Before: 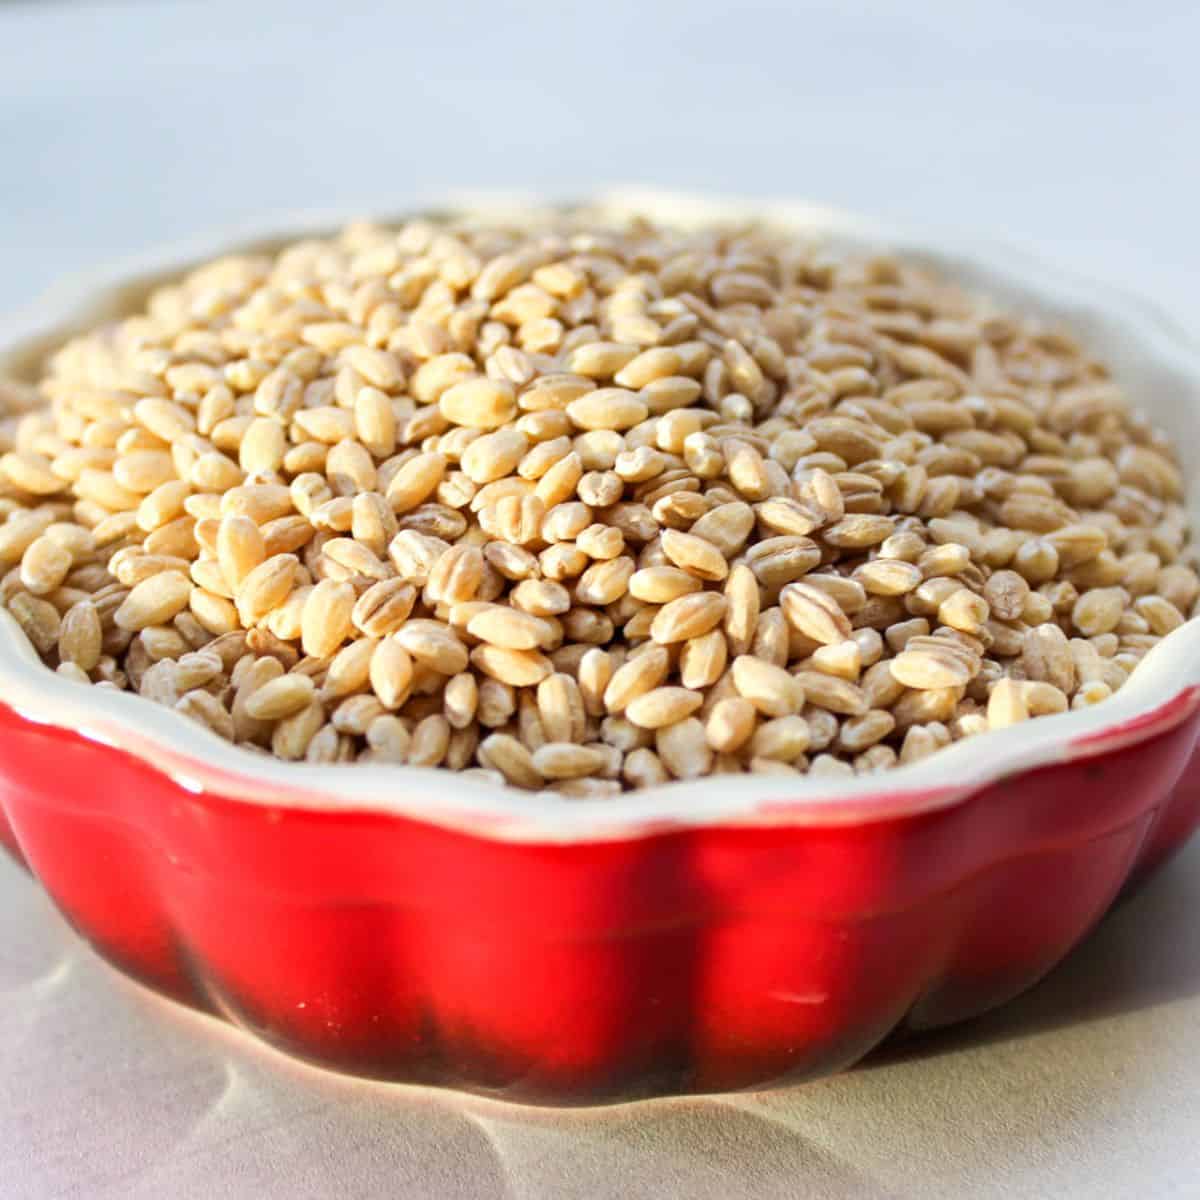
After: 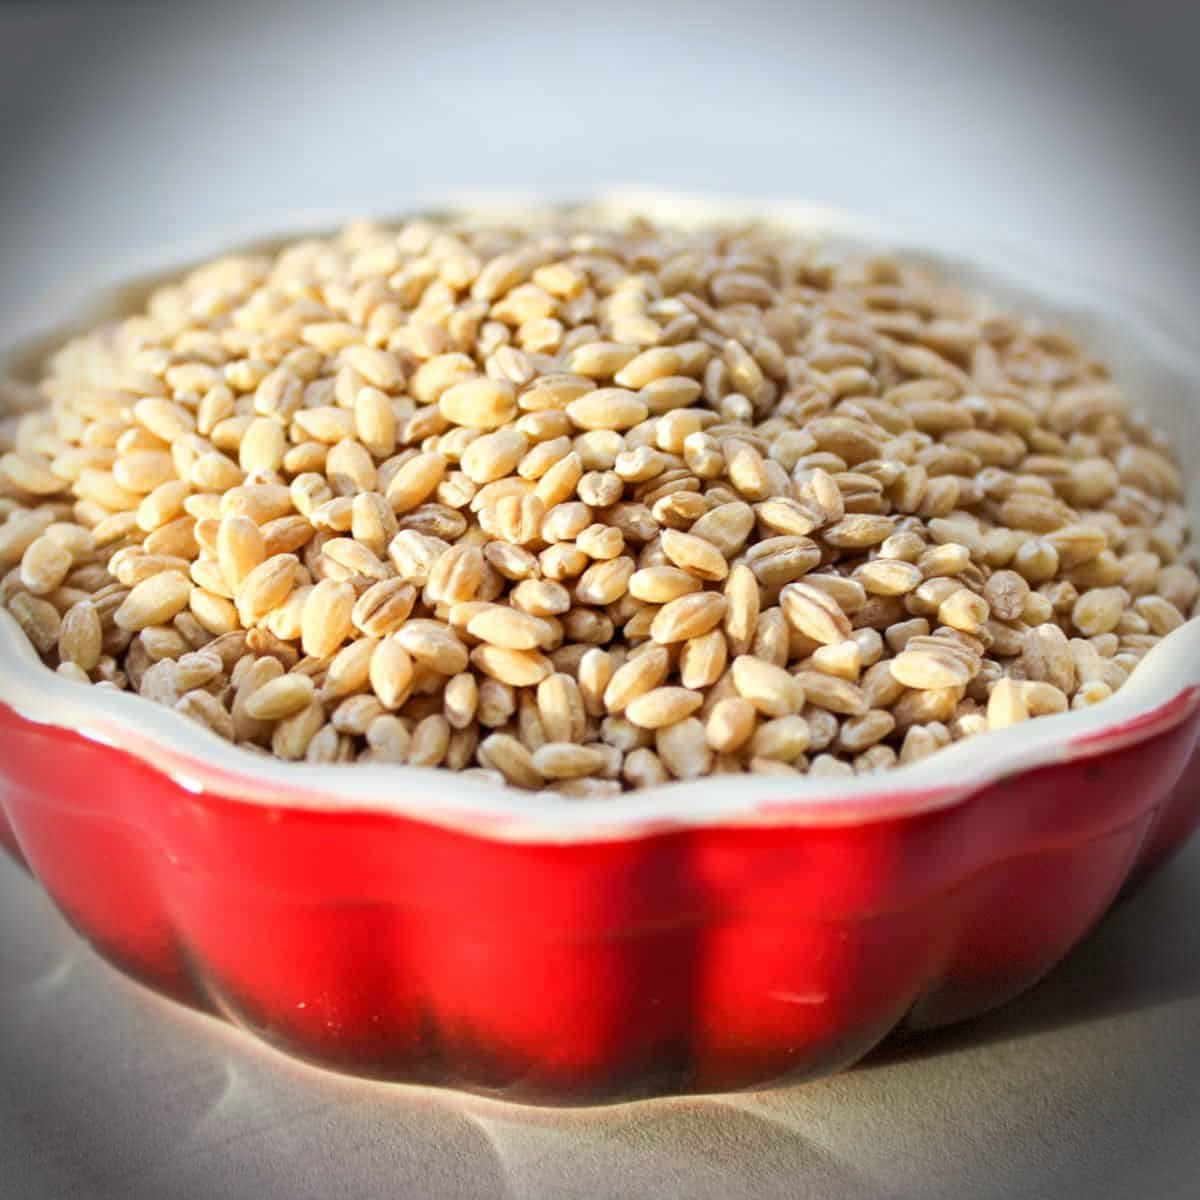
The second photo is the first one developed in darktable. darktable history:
vignetting: brightness -0.861, dithering 8-bit output
